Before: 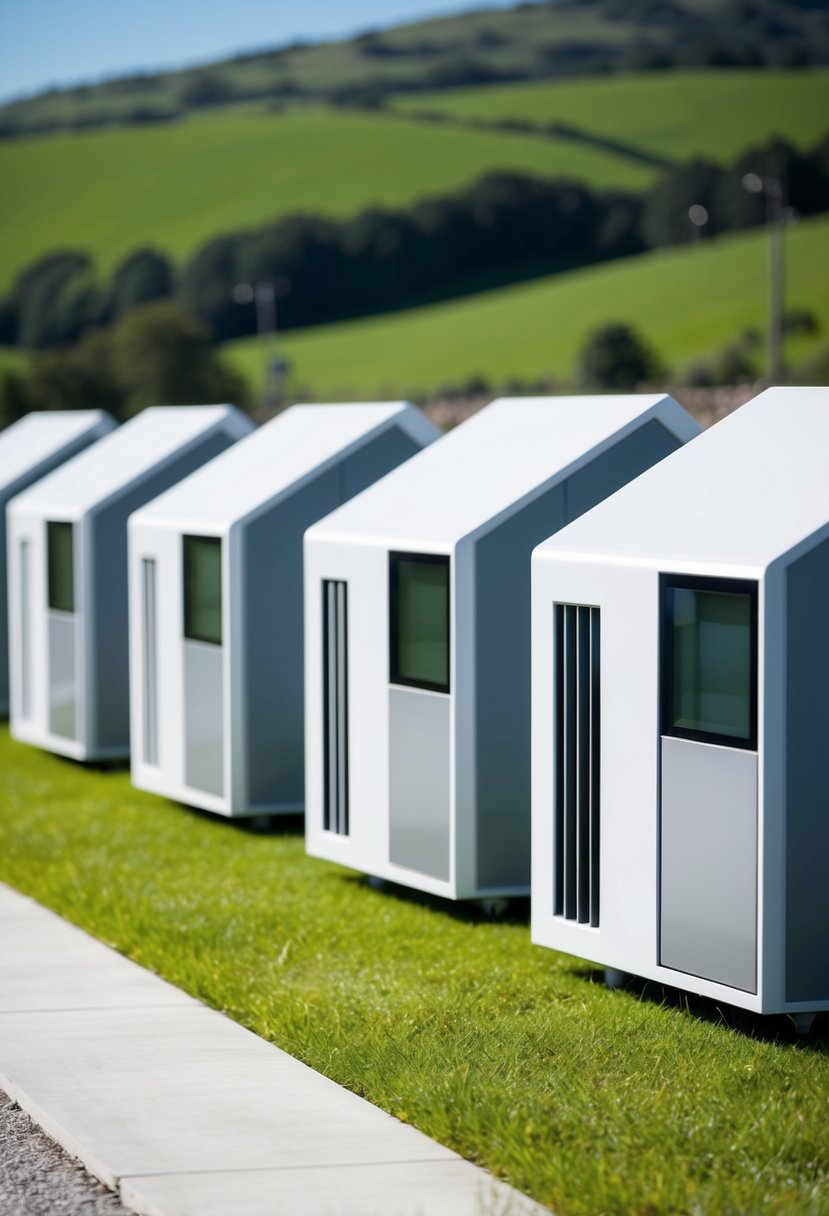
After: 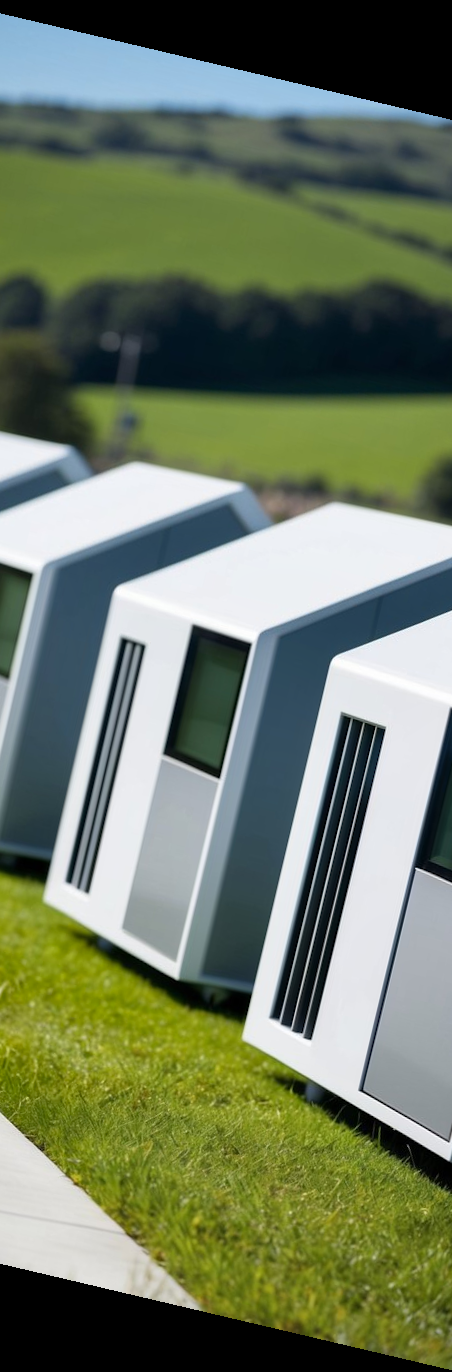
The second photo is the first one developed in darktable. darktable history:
rotate and perspective: rotation 13.27°, automatic cropping off
crop: left 31.229%, right 27.105%
shadows and highlights: shadows 20.91, highlights -82.73, soften with gaussian
